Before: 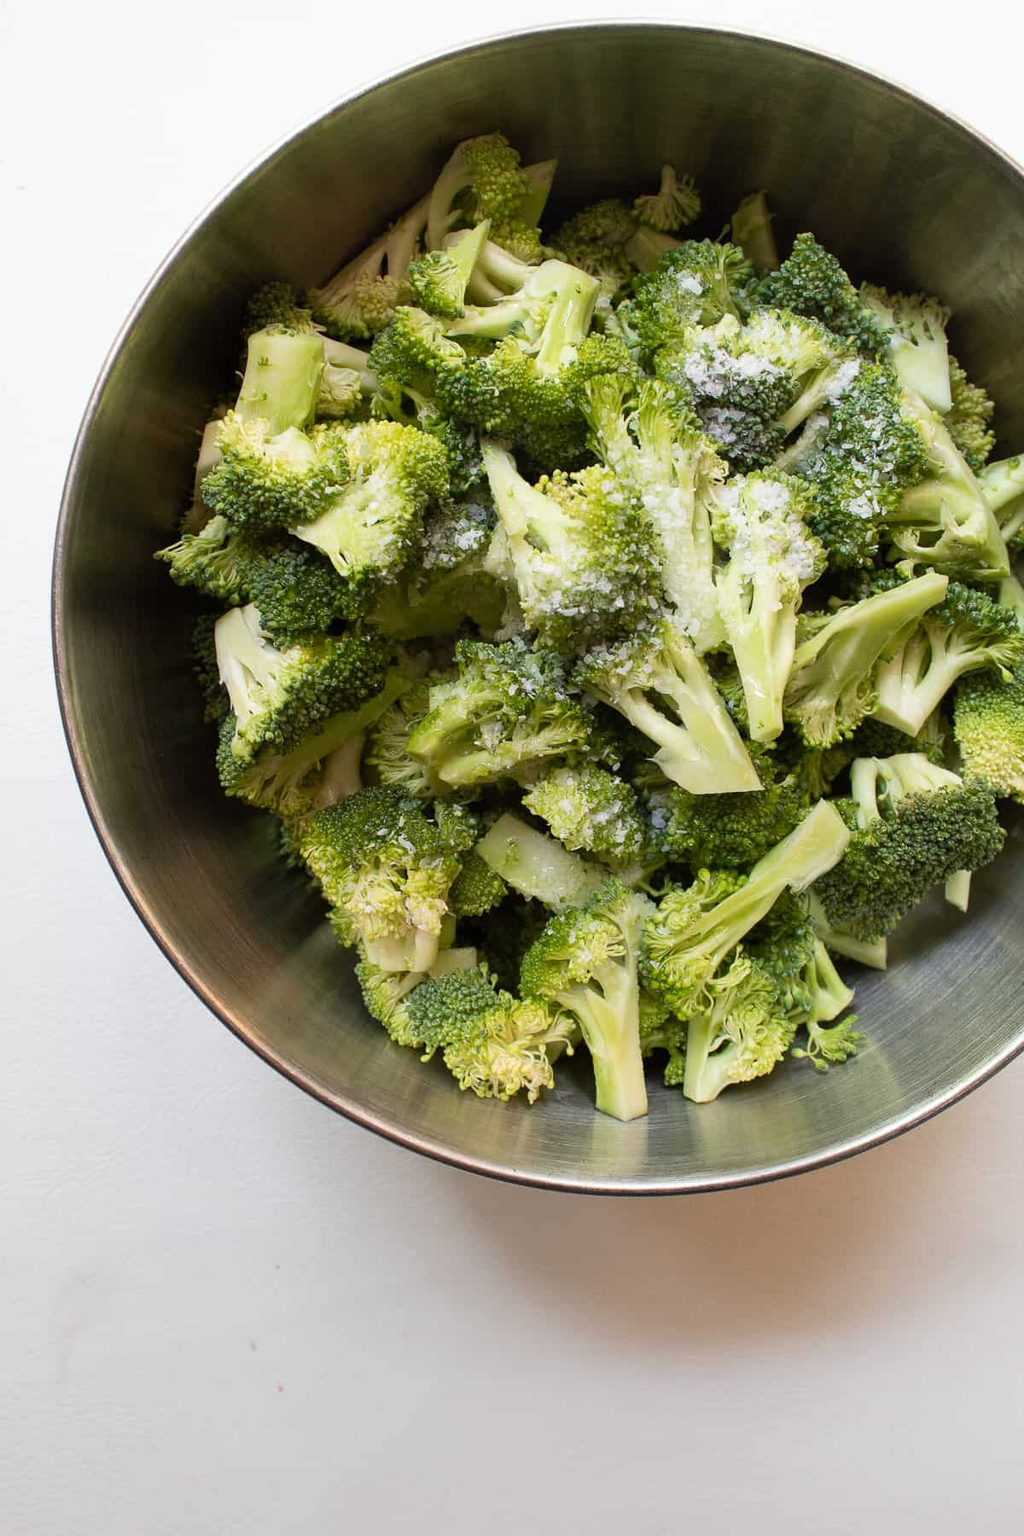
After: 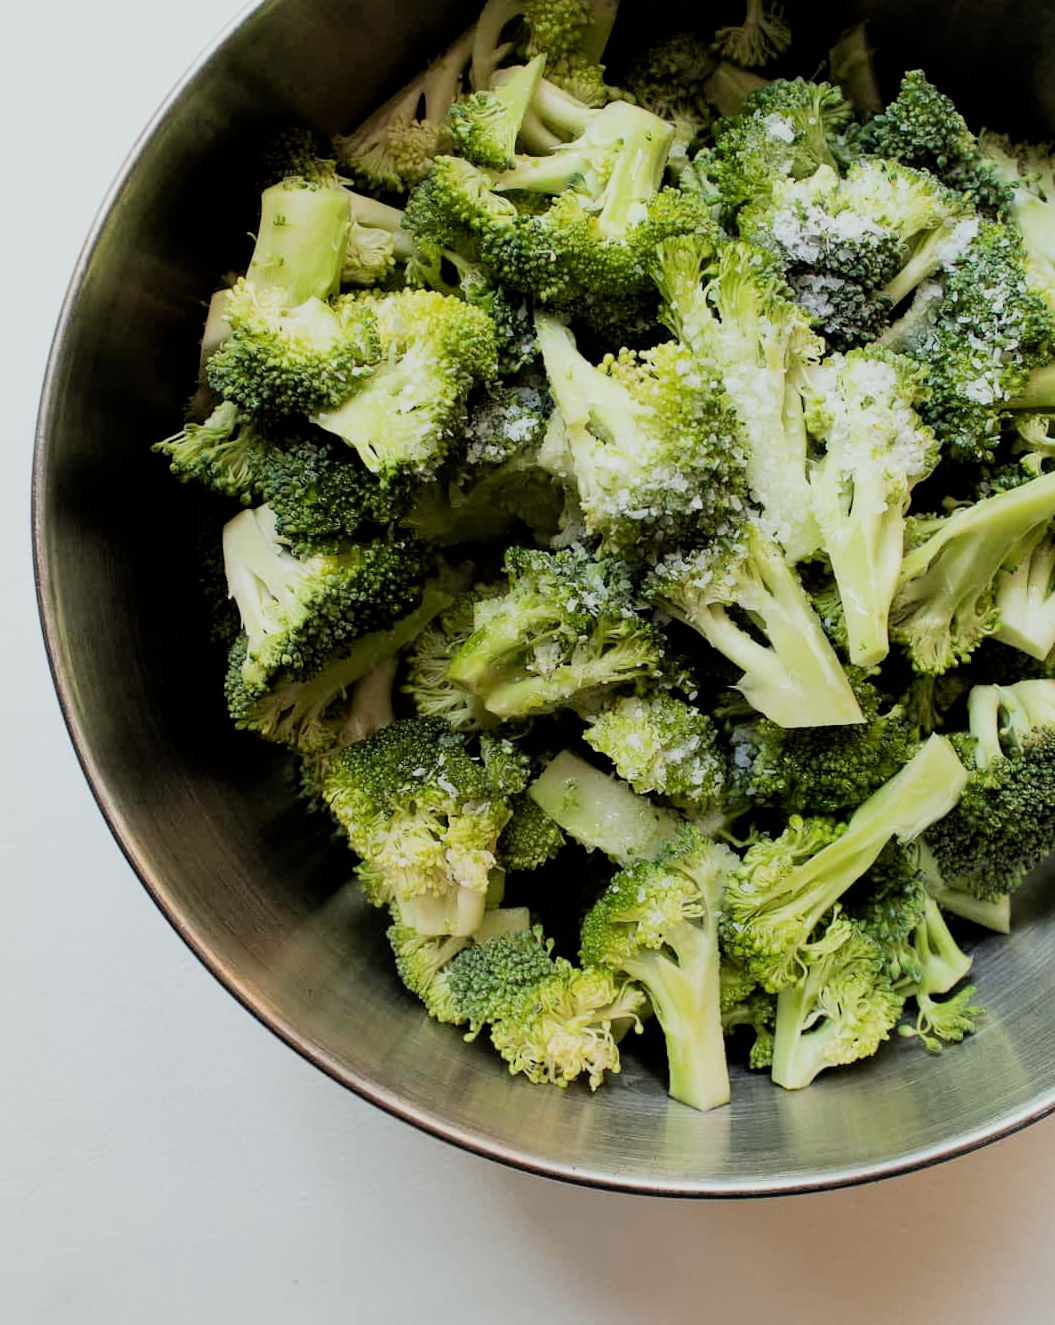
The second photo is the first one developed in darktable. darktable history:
filmic rgb: black relative exposure -5 EV, hardness 2.88, contrast 1.2, highlights saturation mix -30%
crop and rotate: left 2.425%, top 11.305%, right 9.6%, bottom 15.08%
color calibration: illuminant Planckian (black body), x 0.351, y 0.352, temperature 4794.27 K
